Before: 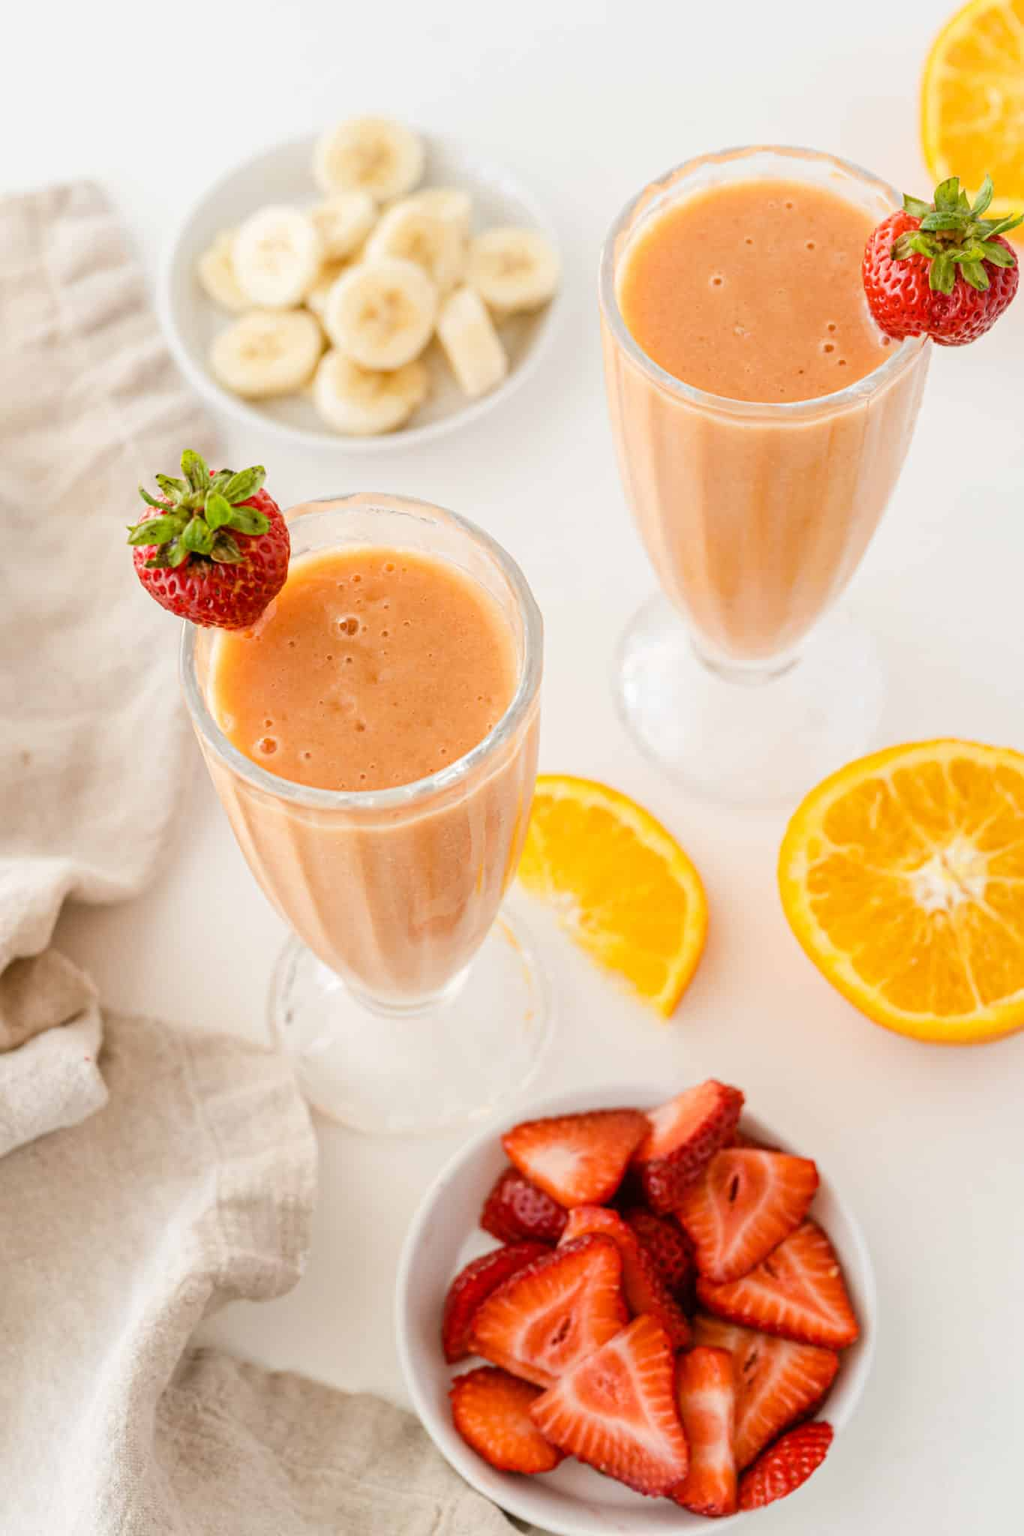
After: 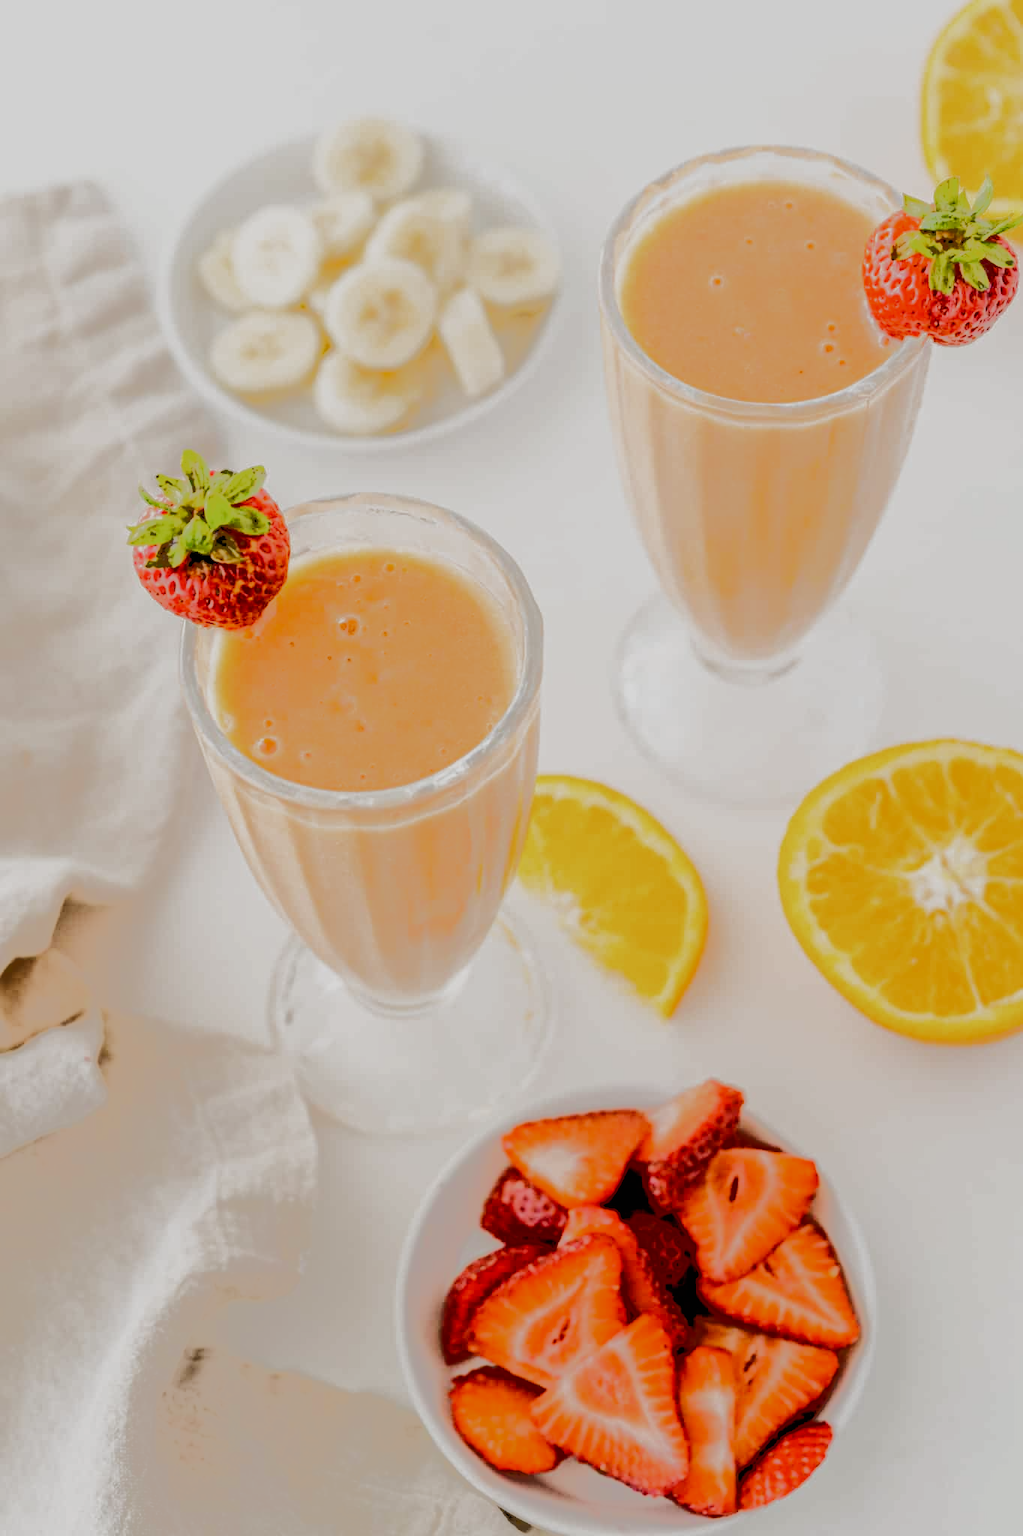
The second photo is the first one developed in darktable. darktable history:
tone equalizer: -7 EV -0.628 EV, -6 EV 0.995 EV, -5 EV -0.477 EV, -4 EV 0.45 EV, -3 EV 0.425 EV, -2 EV 0.174 EV, -1 EV -0.169 EV, +0 EV -0.367 EV, edges refinement/feathering 500, mask exposure compensation -1.57 EV, preserve details no
filmic rgb: black relative exposure -7.65 EV, white relative exposure 4.56 EV, hardness 3.61, preserve chrominance no, color science v5 (2021)
